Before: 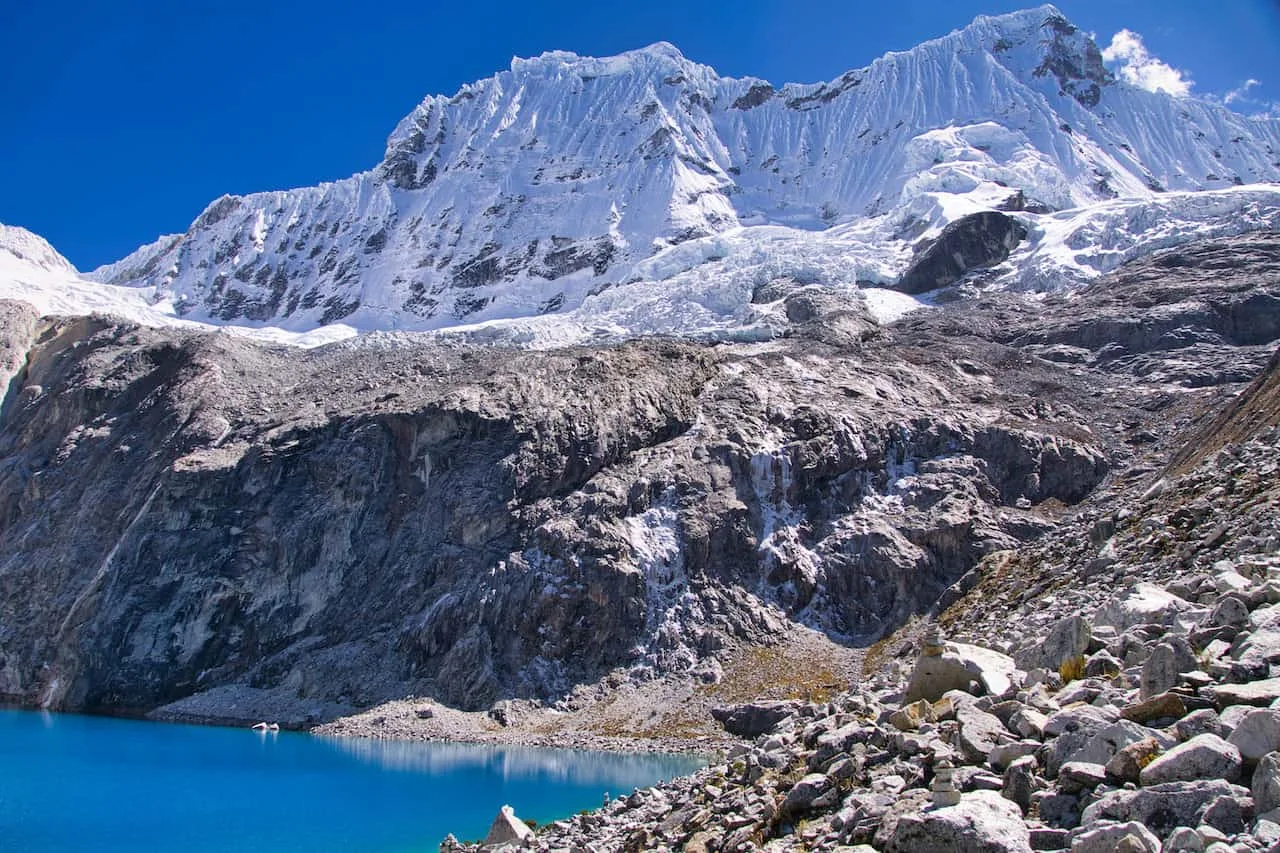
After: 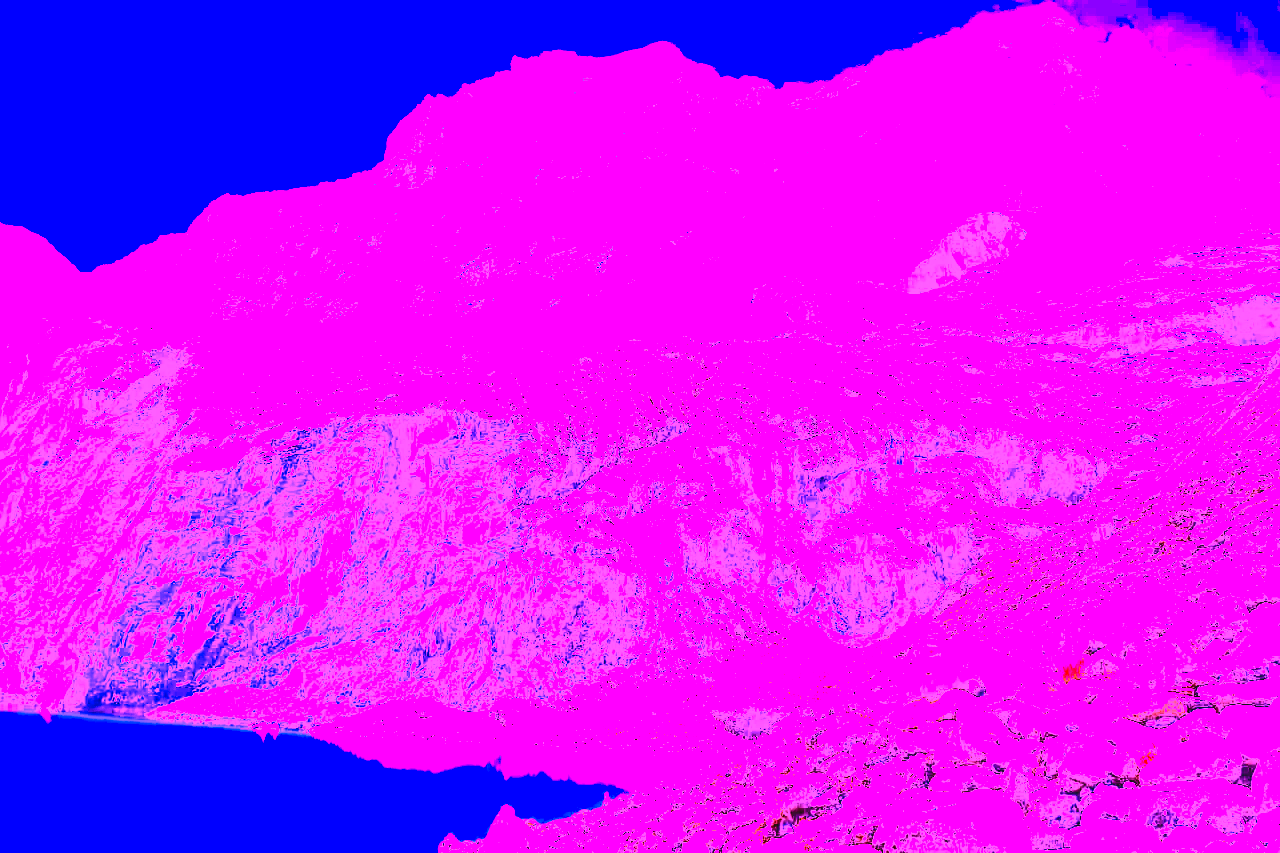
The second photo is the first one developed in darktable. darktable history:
exposure: black level correction -0.014, exposure -0.193 EV, compensate highlight preservation false
contrast brightness saturation: contrast 0.28
white balance: red 8, blue 8
